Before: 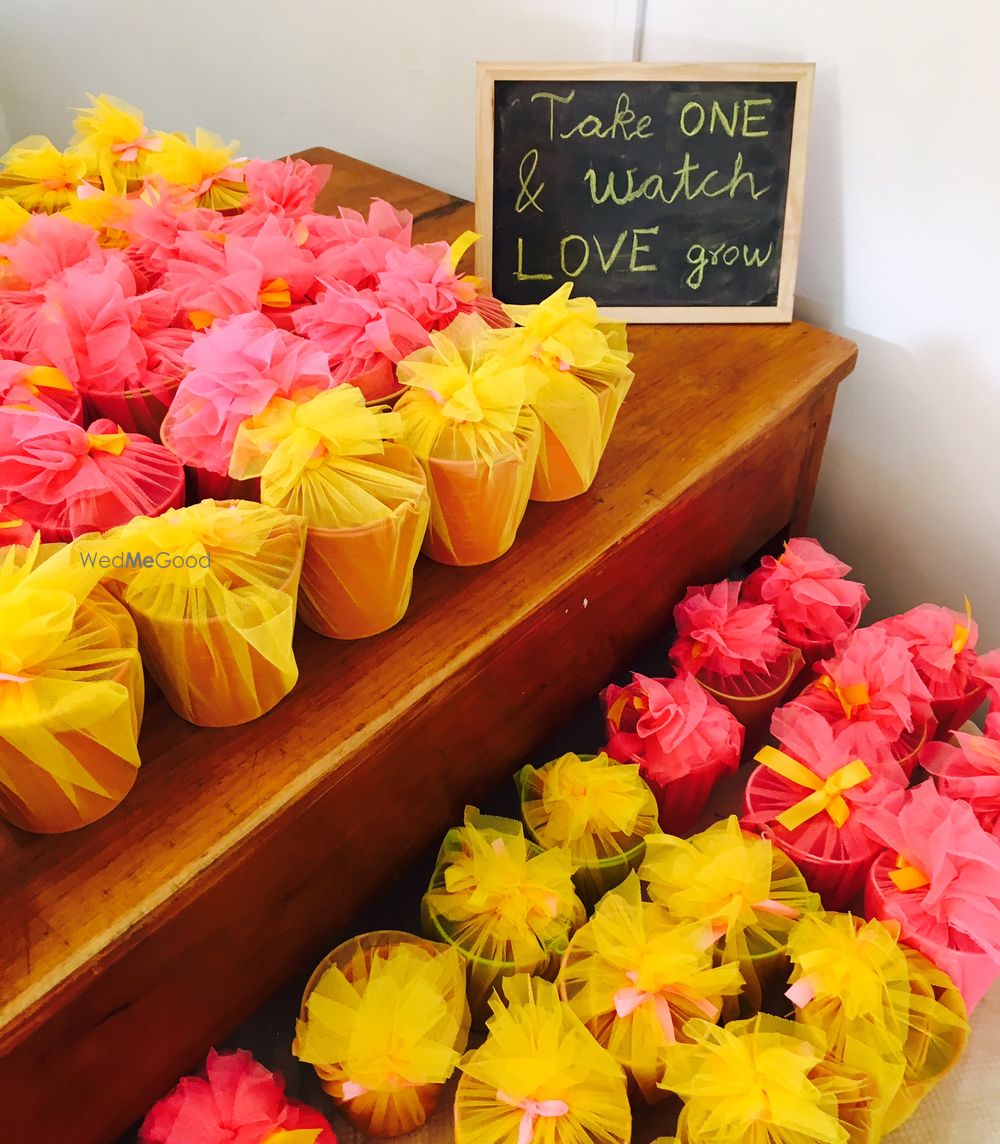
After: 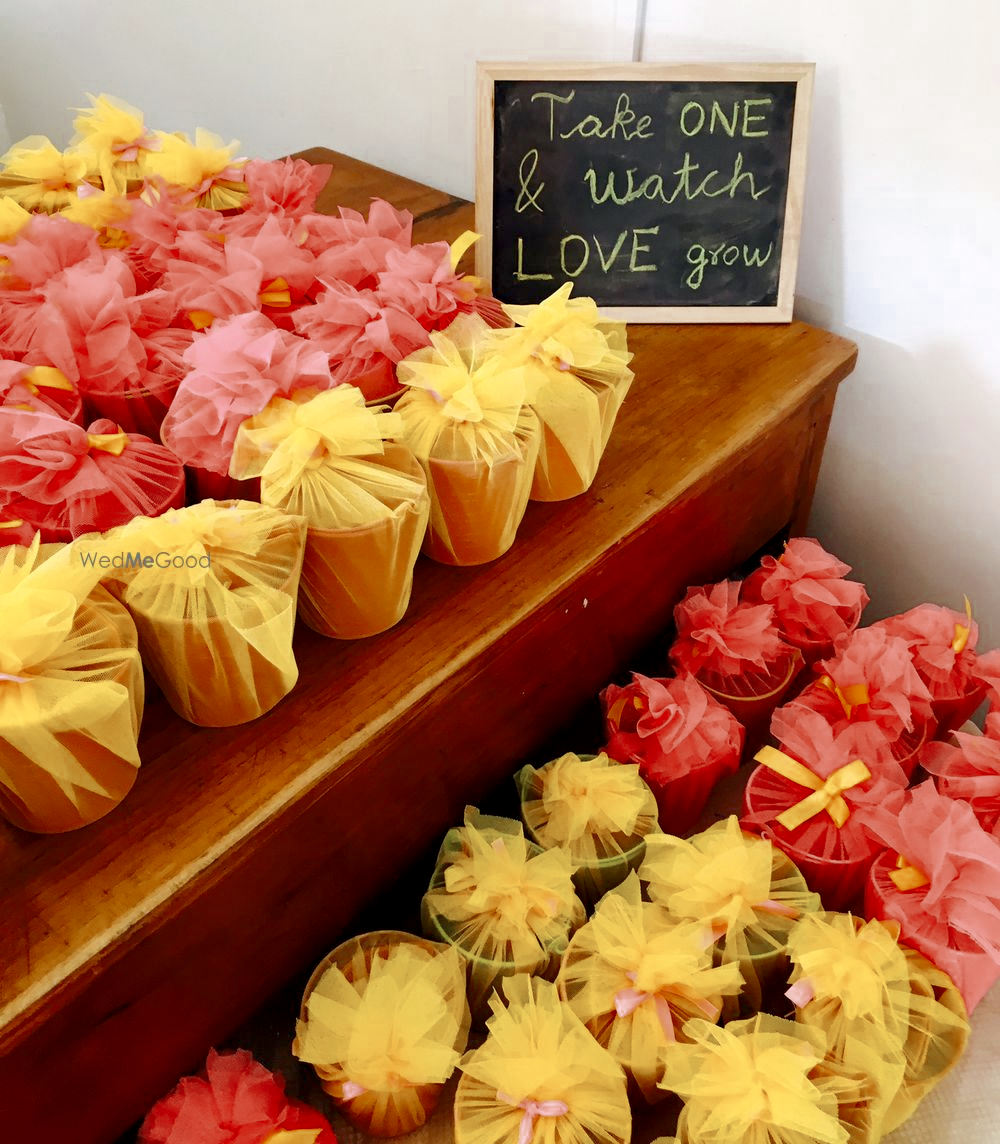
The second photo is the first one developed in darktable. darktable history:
color zones: curves: ch0 [(0, 0.5) (0.125, 0.4) (0.25, 0.5) (0.375, 0.4) (0.5, 0.4) (0.625, 0.35) (0.75, 0.35) (0.875, 0.5)]; ch1 [(0, 0.35) (0.125, 0.45) (0.25, 0.35) (0.375, 0.35) (0.5, 0.35) (0.625, 0.35) (0.75, 0.45) (0.875, 0.35)]; ch2 [(0, 0.6) (0.125, 0.5) (0.25, 0.5) (0.375, 0.6) (0.5, 0.6) (0.625, 0.5) (0.75, 0.5) (0.875, 0.5)]
exposure: black level correction 0.007, exposure 0.103 EV, compensate highlight preservation false
